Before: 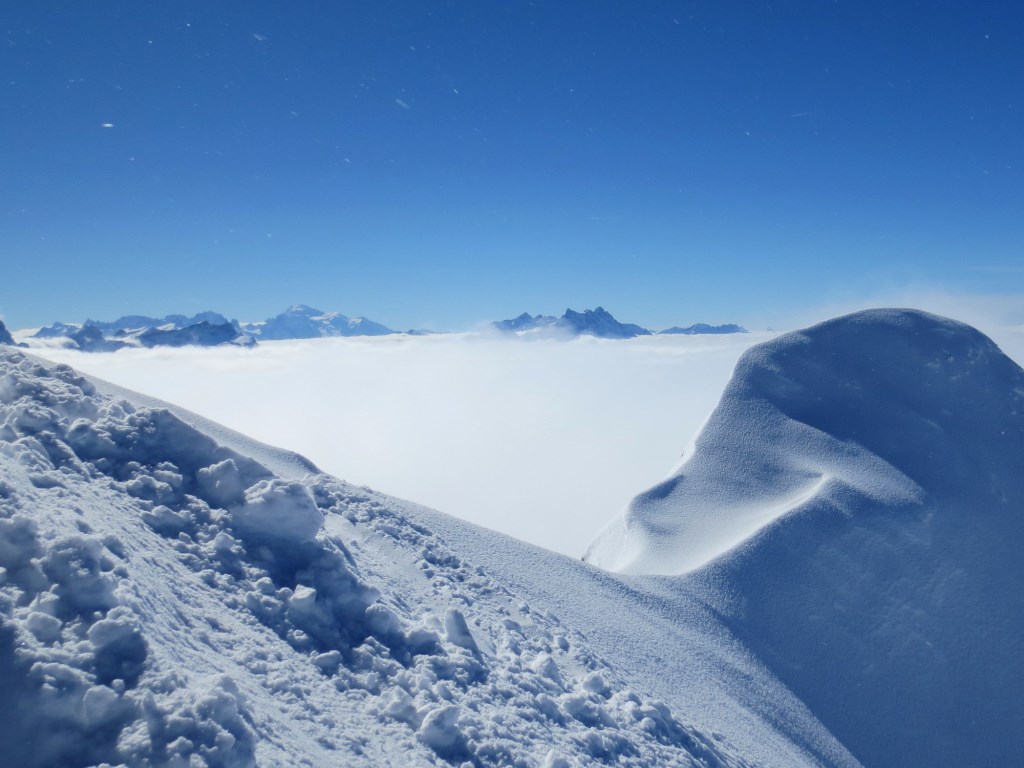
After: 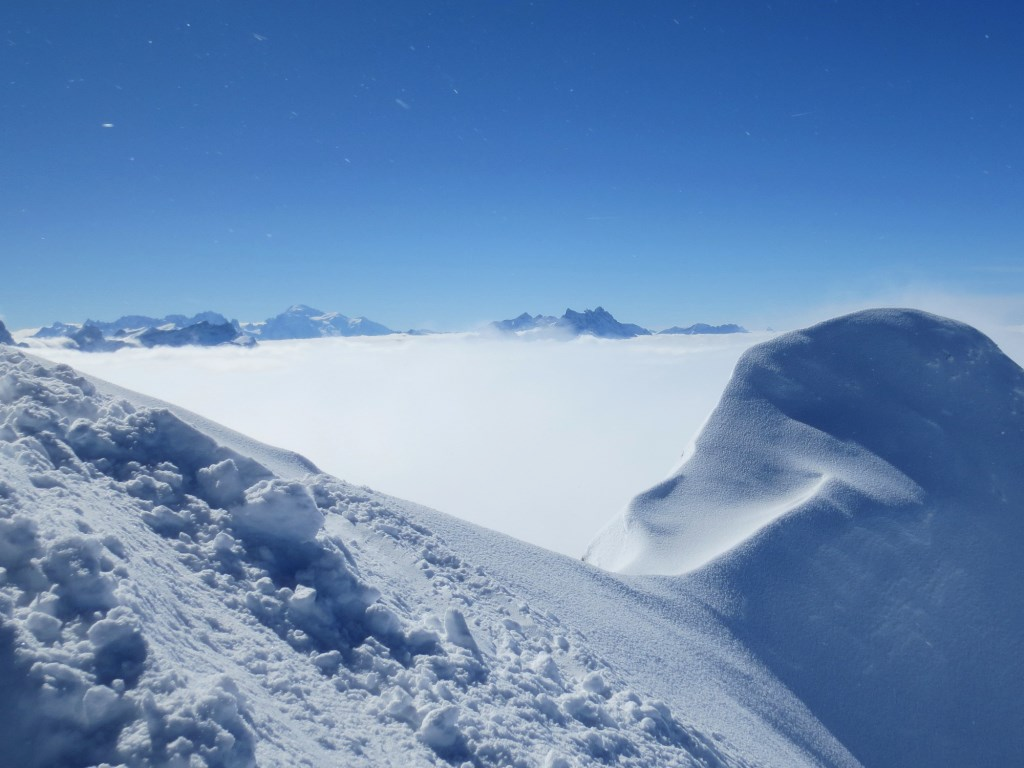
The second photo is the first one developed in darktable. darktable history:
haze removal: strength -0.111, compatibility mode true, adaptive false
